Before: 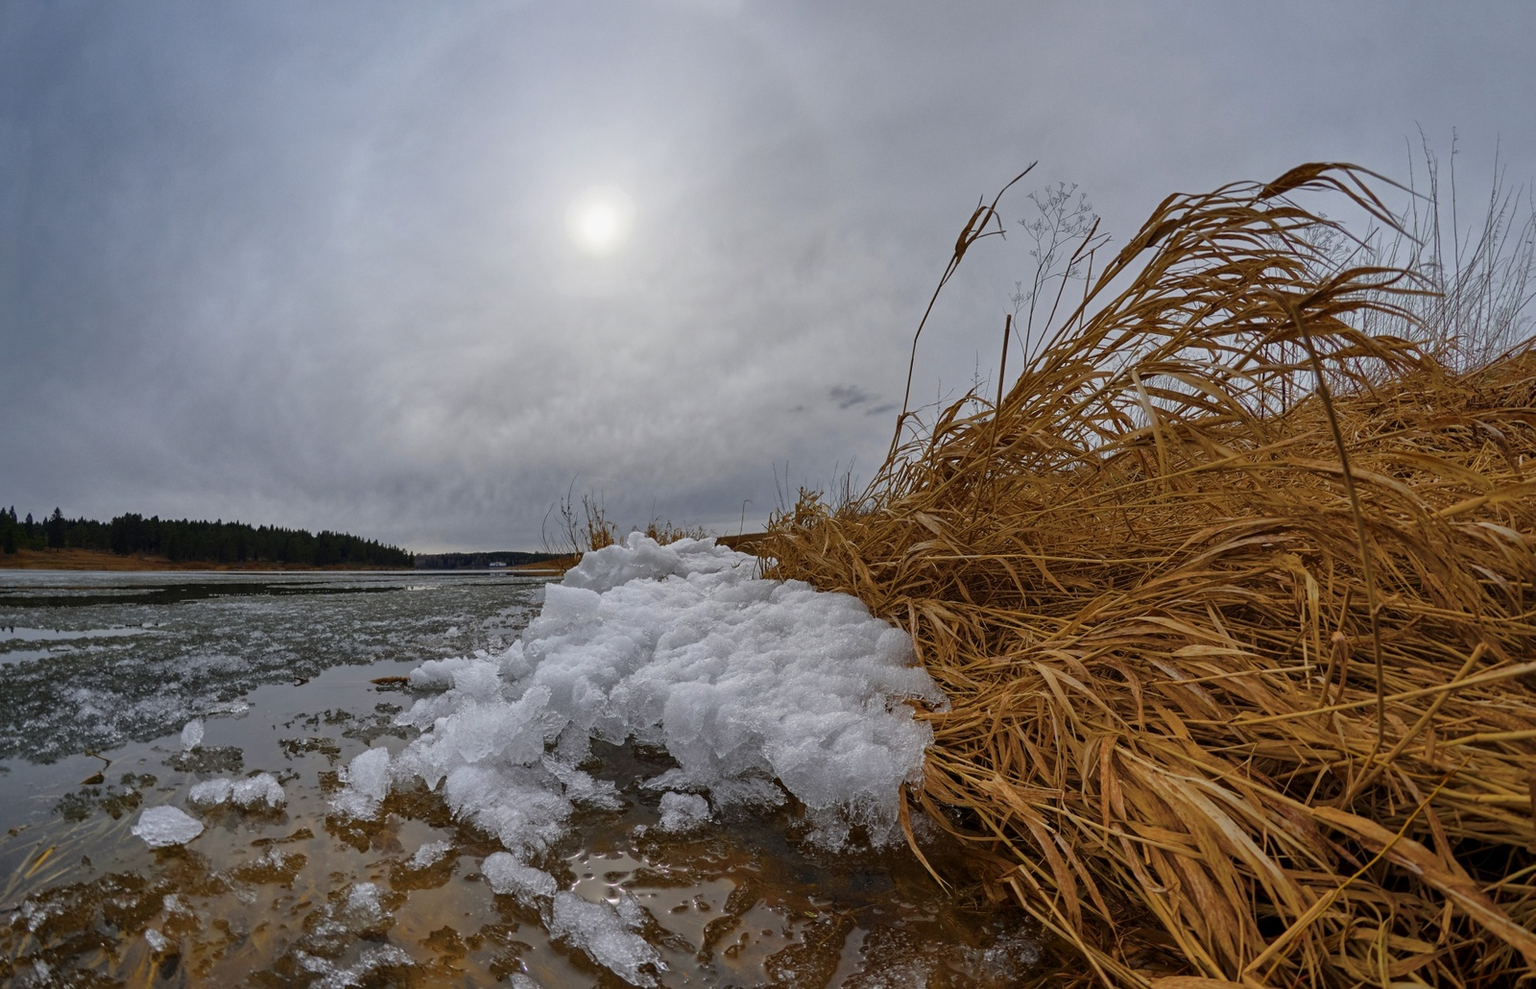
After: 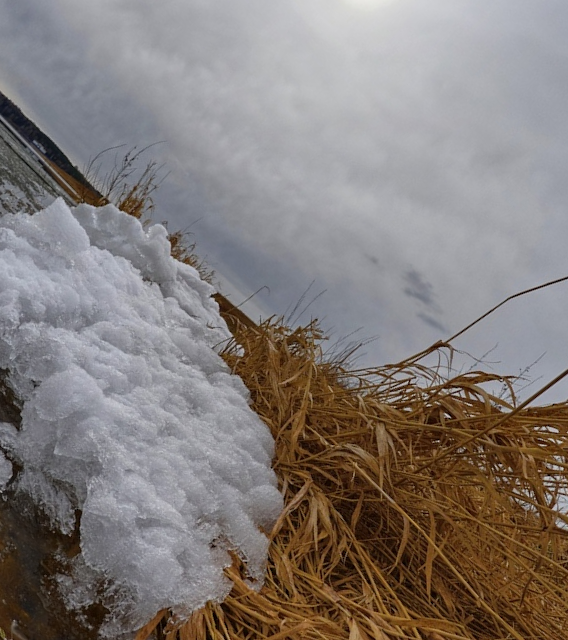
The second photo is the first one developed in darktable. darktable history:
crop and rotate: angle -46.11°, top 16.462%, right 0.842%, bottom 11.61%
tone equalizer: on, module defaults
